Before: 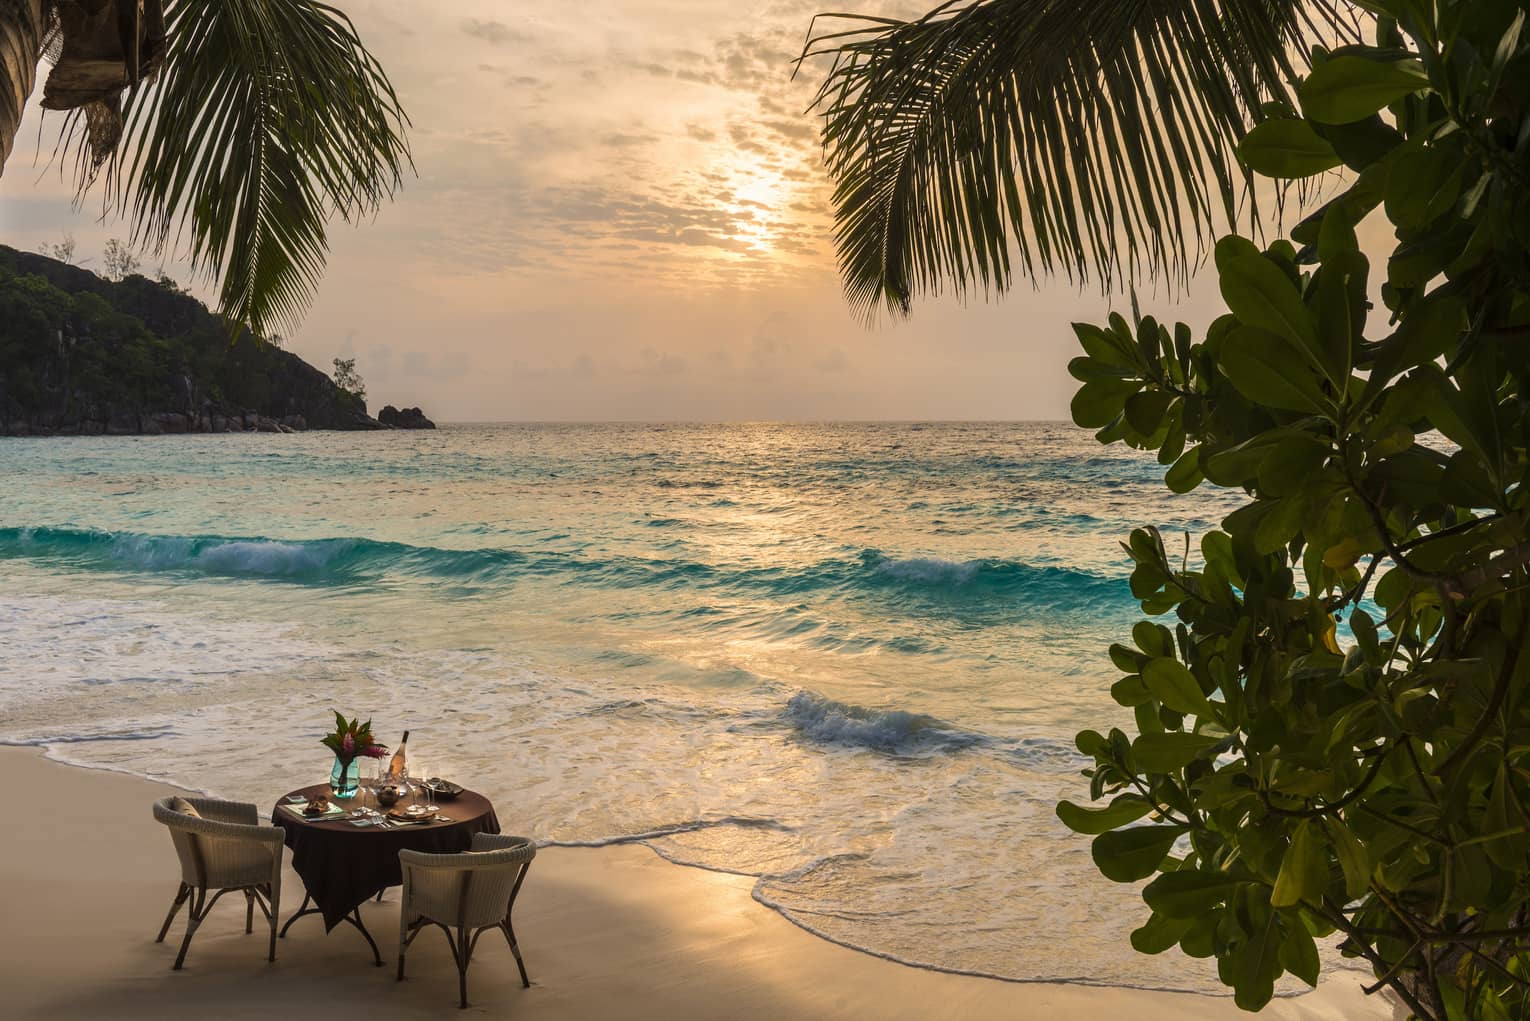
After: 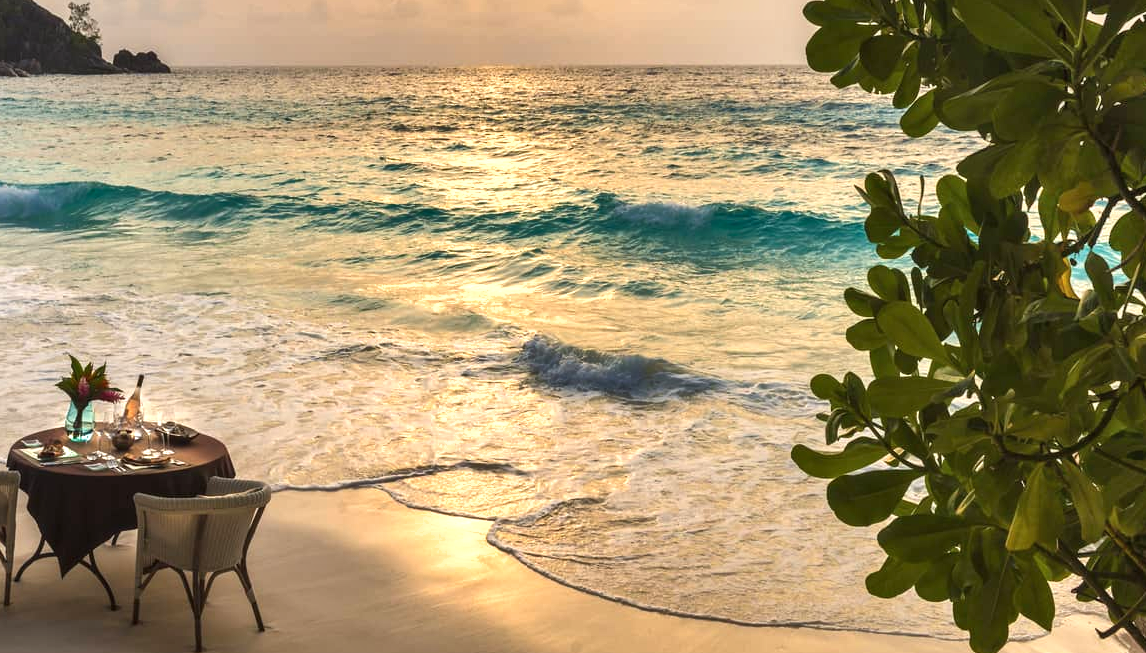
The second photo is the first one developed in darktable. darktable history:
crop and rotate: left 17.384%, top 34.967%, right 7.69%, bottom 1.005%
shadows and highlights: soften with gaussian
exposure: black level correction 0, exposure 0.701 EV, compensate highlight preservation false
